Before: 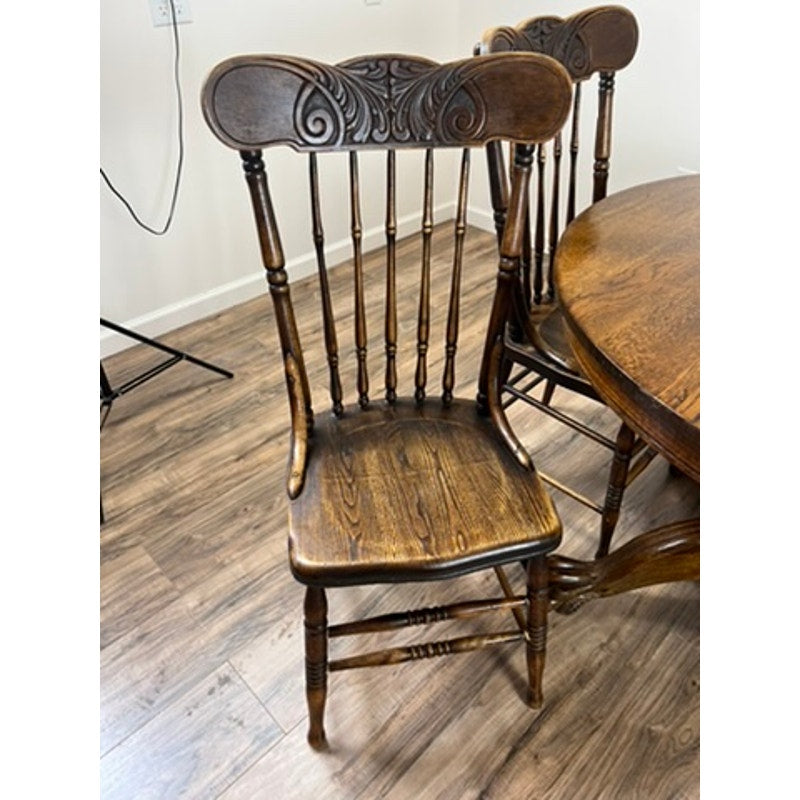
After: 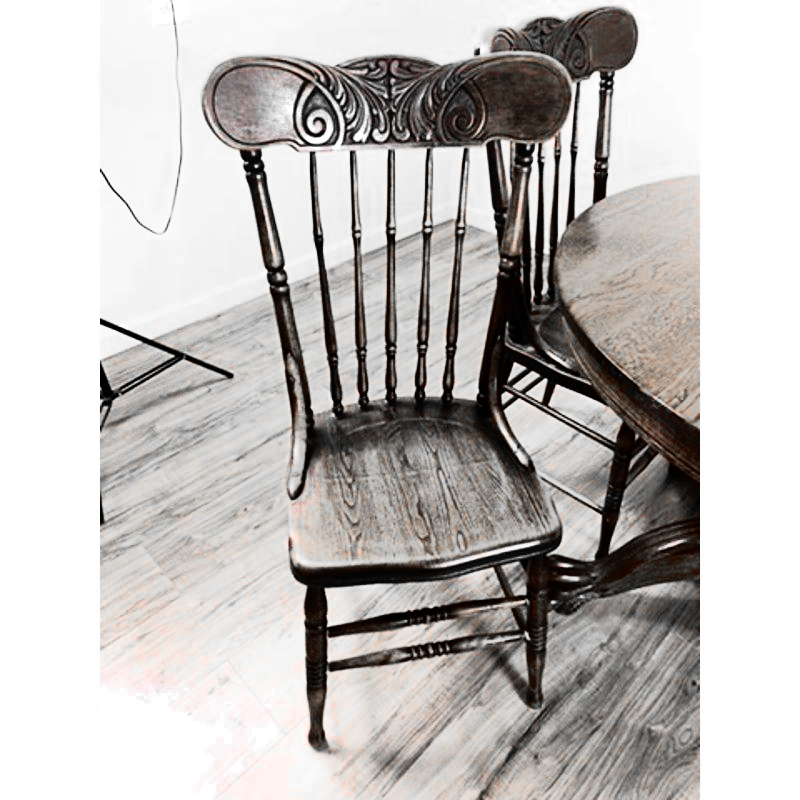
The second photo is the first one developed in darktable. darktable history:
color zones: curves: ch0 [(0, 0.352) (0.143, 0.407) (0.286, 0.386) (0.429, 0.431) (0.571, 0.829) (0.714, 0.853) (0.857, 0.833) (1, 0.352)]; ch1 [(0, 0.604) (0.072, 0.726) (0.096, 0.608) (0.205, 0.007) (0.571, -0.006) (0.839, -0.013) (0.857, -0.012) (1, 0.604)]
rgb curve: curves: ch0 [(0, 0) (0.21, 0.15) (0.24, 0.21) (0.5, 0.75) (0.75, 0.96) (0.89, 0.99) (1, 1)]; ch1 [(0, 0.02) (0.21, 0.13) (0.25, 0.2) (0.5, 0.67) (0.75, 0.9) (0.89, 0.97) (1, 1)]; ch2 [(0, 0.02) (0.21, 0.13) (0.25, 0.2) (0.5, 0.67) (0.75, 0.9) (0.89, 0.97) (1, 1)], compensate middle gray true
